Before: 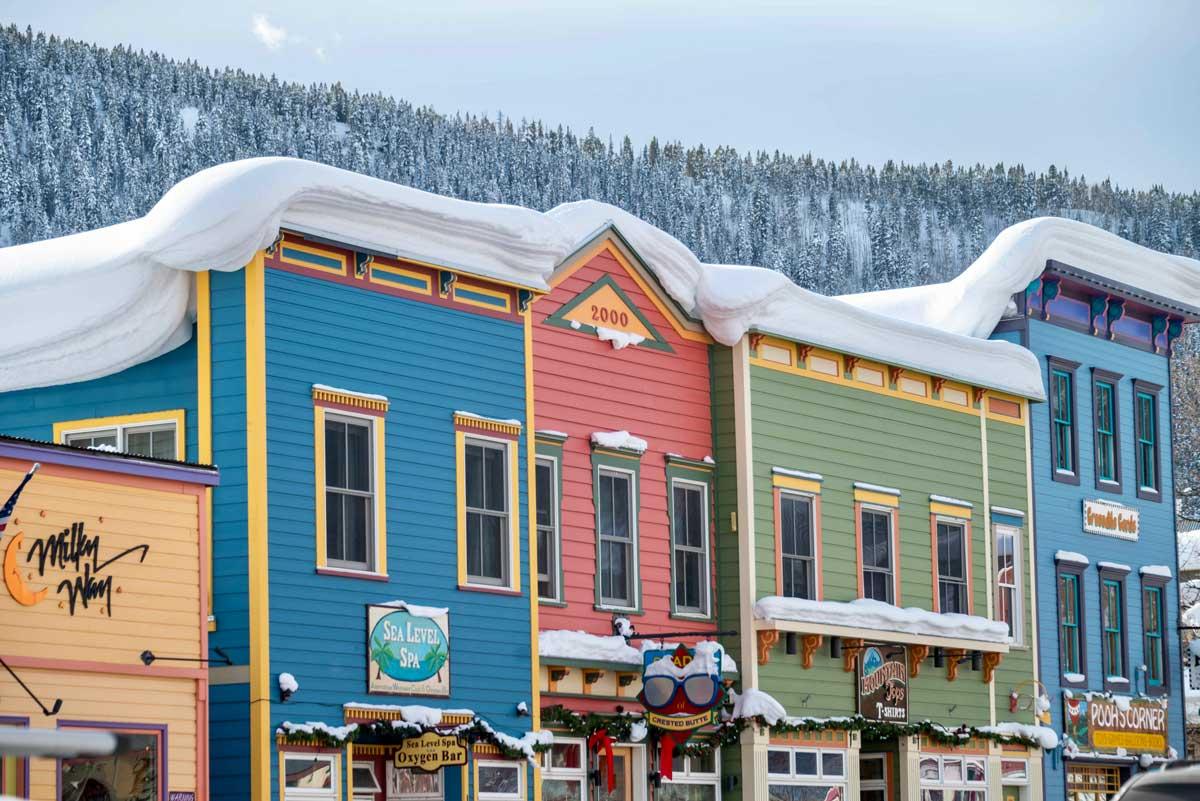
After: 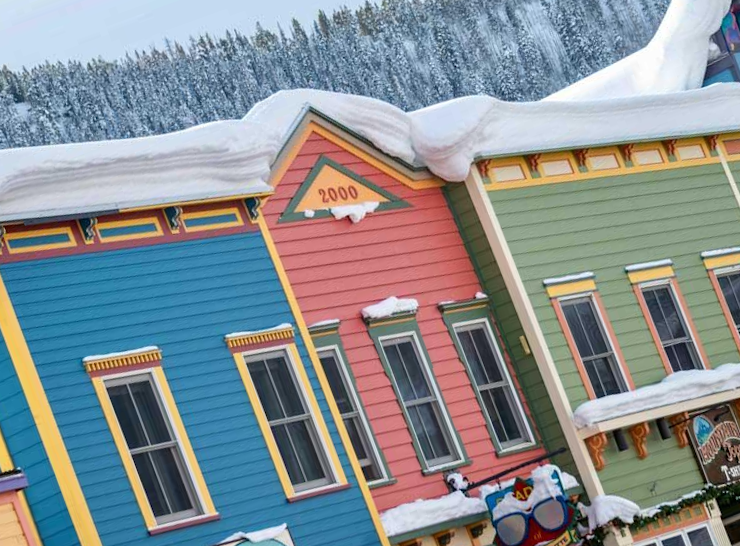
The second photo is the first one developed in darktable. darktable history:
crop and rotate: angle 19.85°, left 6.862%, right 3.752%, bottom 1.179%
